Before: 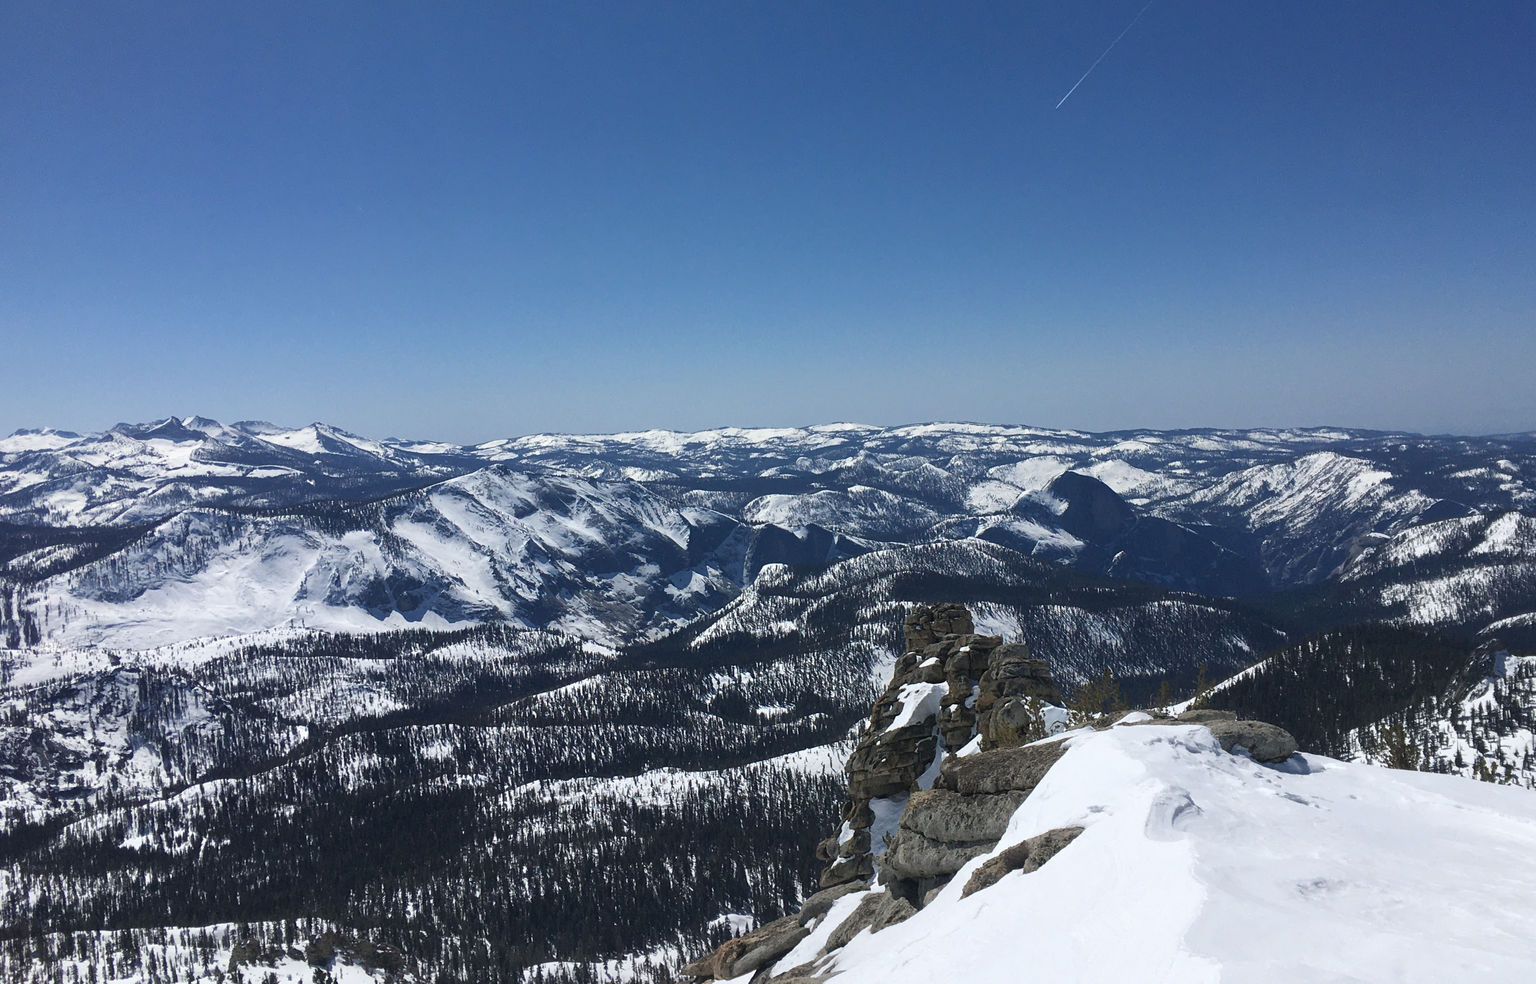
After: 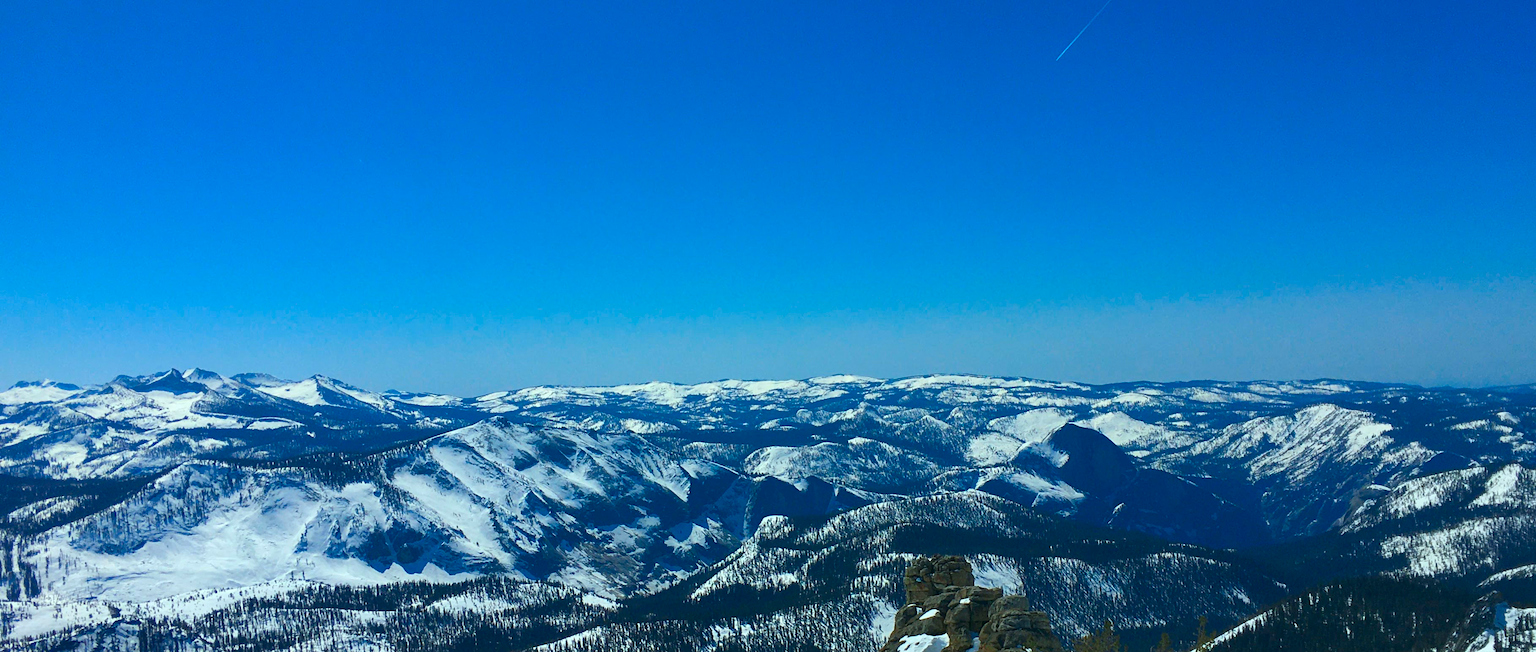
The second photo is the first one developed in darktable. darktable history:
crop and rotate: top 4.897%, bottom 28.728%
contrast brightness saturation: brightness -0.029, saturation 0.351
color correction: highlights a* -7.58, highlights b* 1.08, shadows a* -3.28, saturation 1.39
